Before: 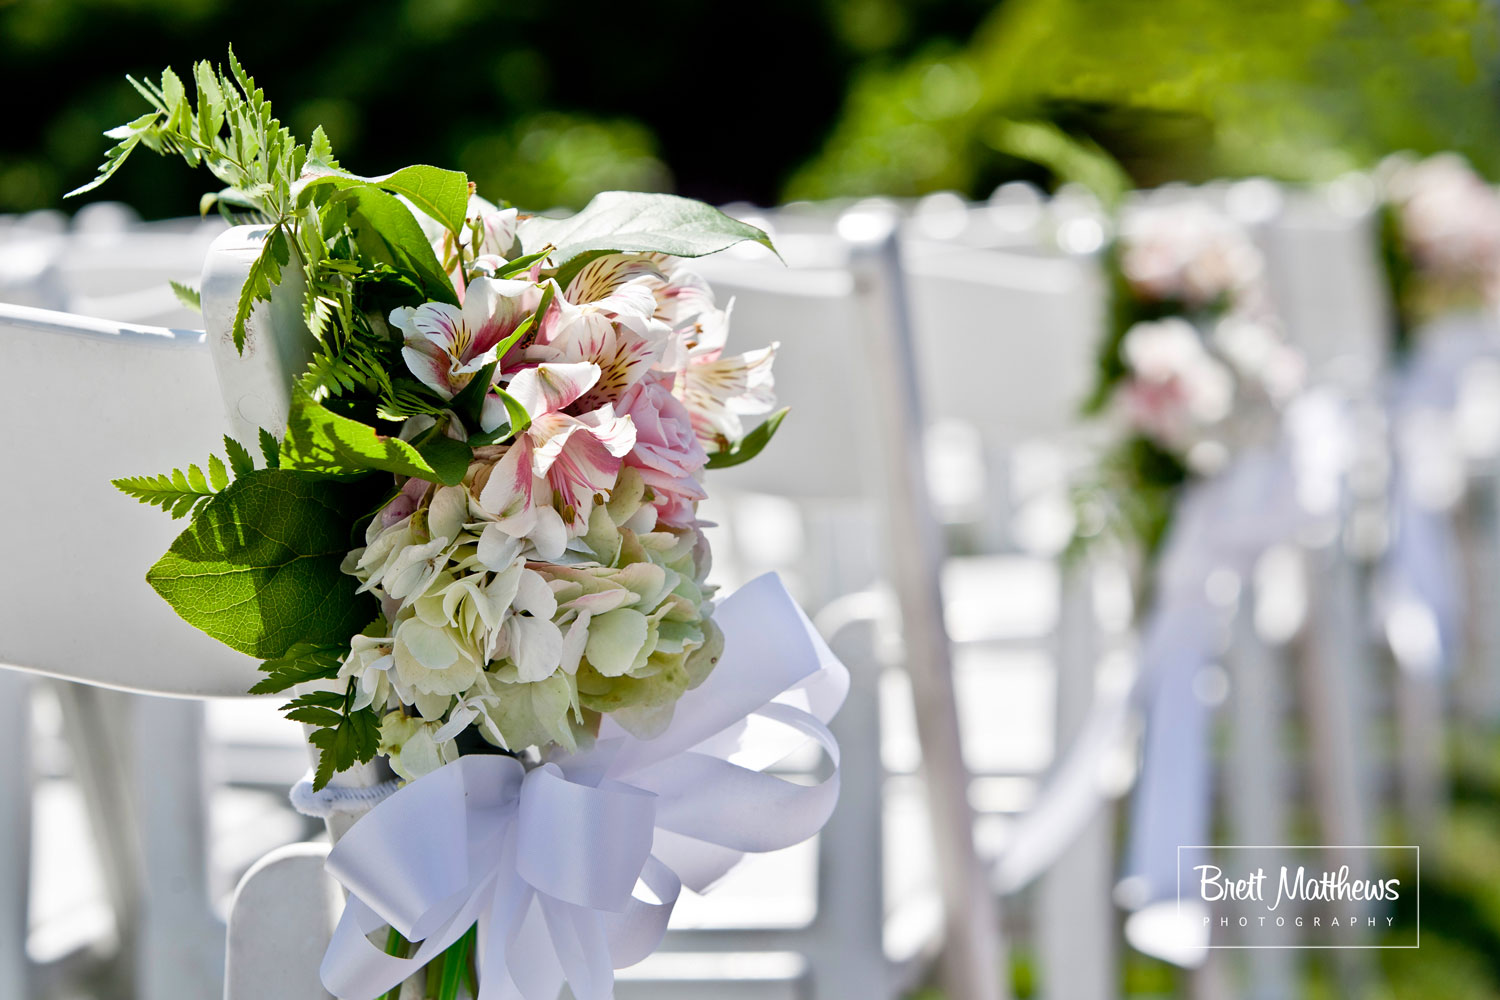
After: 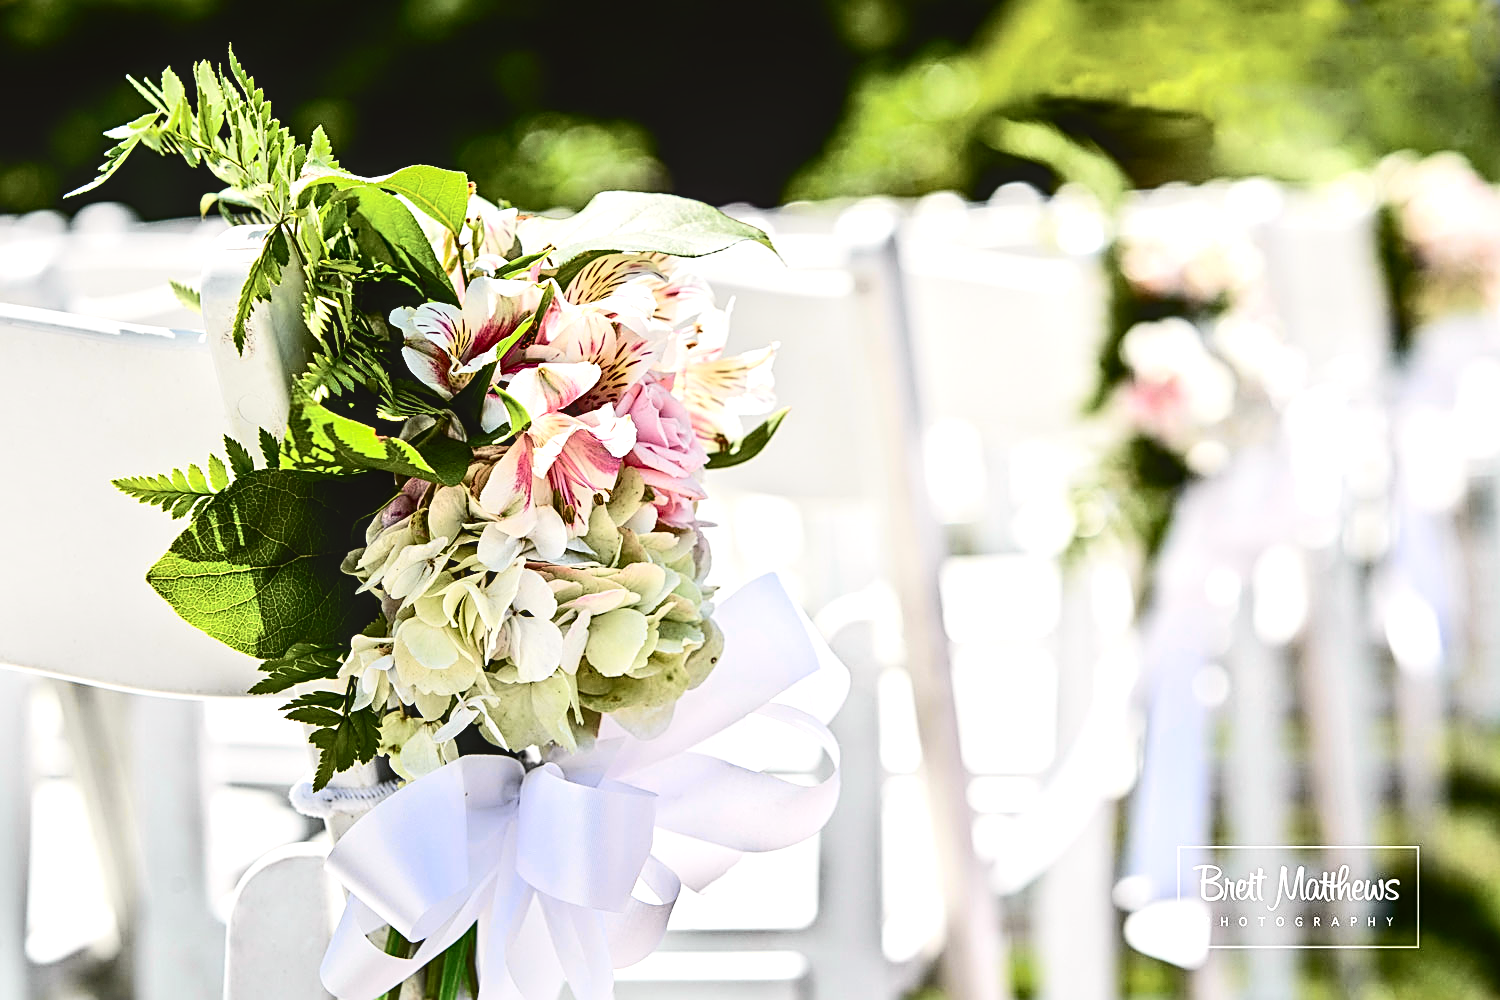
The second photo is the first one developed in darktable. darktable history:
tone equalizer: -8 EV -0.75 EV, -7 EV -0.7 EV, -6 EV -0.6 EV, -5 EV -0.4 EV, -3 EV 0.4 EV, -2 EV 0.6 EV, -1 EV 0.7 EV, +0 EV 0.75 EV, edges refinement/feathering 500, mask exposure compensation -1.57 EV, preserve details no
sharpen: radius 2.531, amount 0.628
white balance: emerald 1
color zones: curves: ch0 [(0, 0.5) (0.143, 0.5) (0.286, 0.5) (0.429, 0.5) (0.62, 0.489) (0.714, 0.445) (0.844, 0.496) (1, 0.5)]; ch1 [(0, 0.5) (0.143, 0.5) (0.286, 0.5) (0.429, 0.5) (0.571, 0.5) (0.714, 0.523) (0.857, 0.5) (1, 0.5)]
local contrast: on, module defaults
tone curve: curves: ch0 [(0, 0.026) (0.184, 0.172) (0.391, 0.468) (0.446, 0.56) (0.605, 0.758) (0.831, 0.931) (0.992, 1)]; ch1 [(0, 0) (0.437, 0.447) (0.501, 0.502) (0.538, 0.539) (0.574, 0.589) (0.617, 0.64) (0.699, 0.749) (0.859, 0.919) (1, 1)]; ch2 [(0, 0) (0.33, 0.301) (0.421, 0.443) (0.447, 0.482) (0.499, 0.509) (0.538, 0.564) (0.585, 0.615) (0.664, 0.664) (1, 1)], color space Lab, independent channels, preserve colors none
